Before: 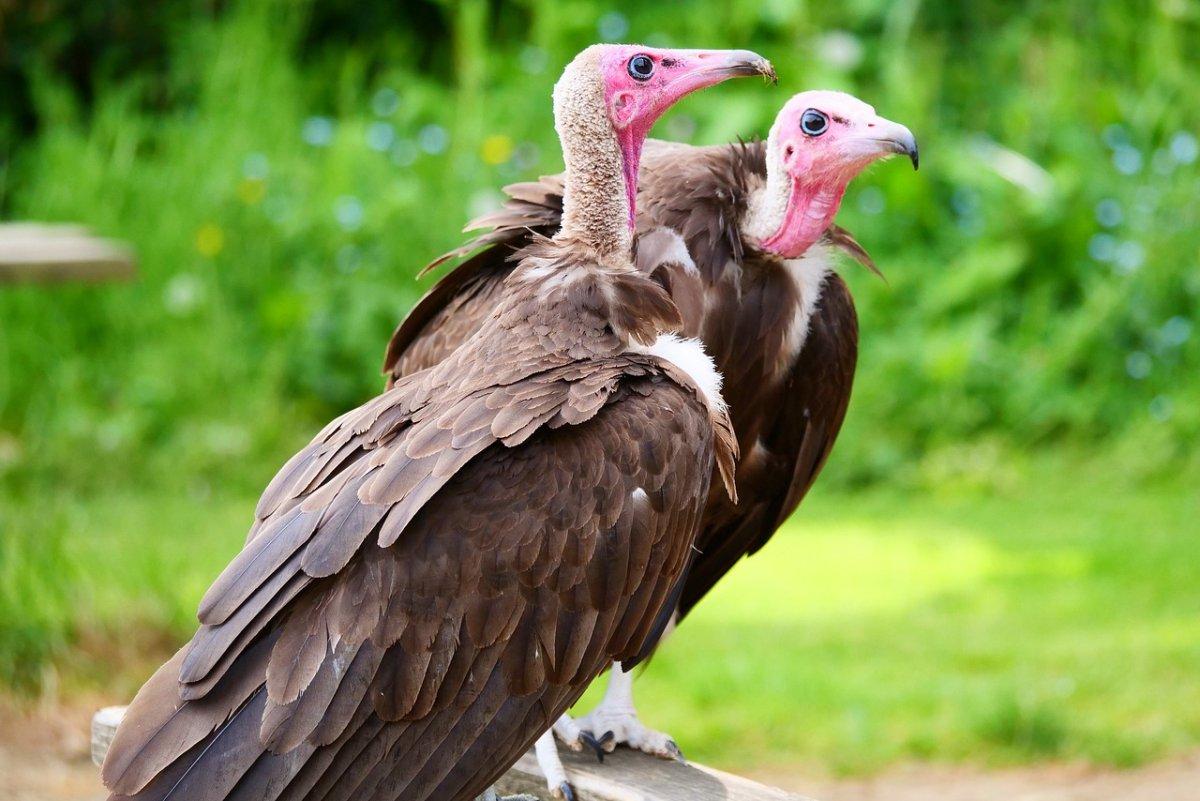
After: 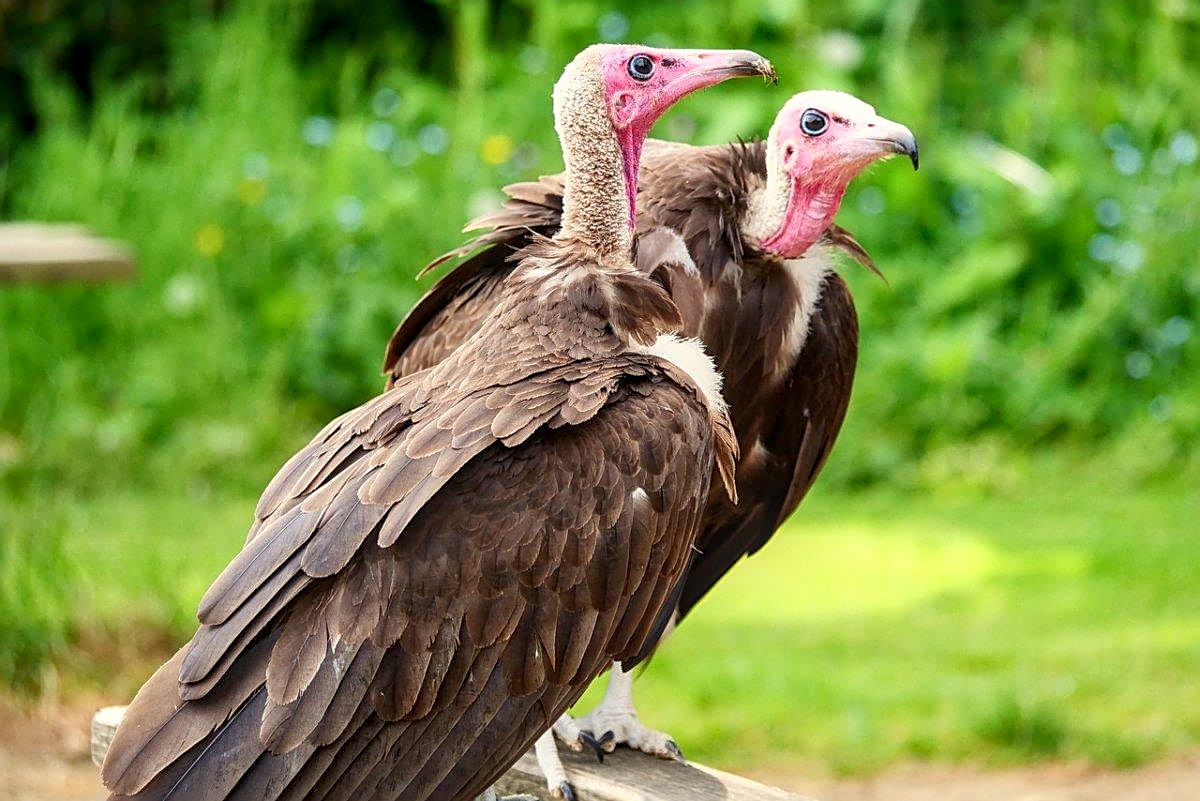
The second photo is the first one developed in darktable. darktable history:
sharpen: on, module defaults
local contrast: detail 130%
white balance: red 1.029, blue 0.92
